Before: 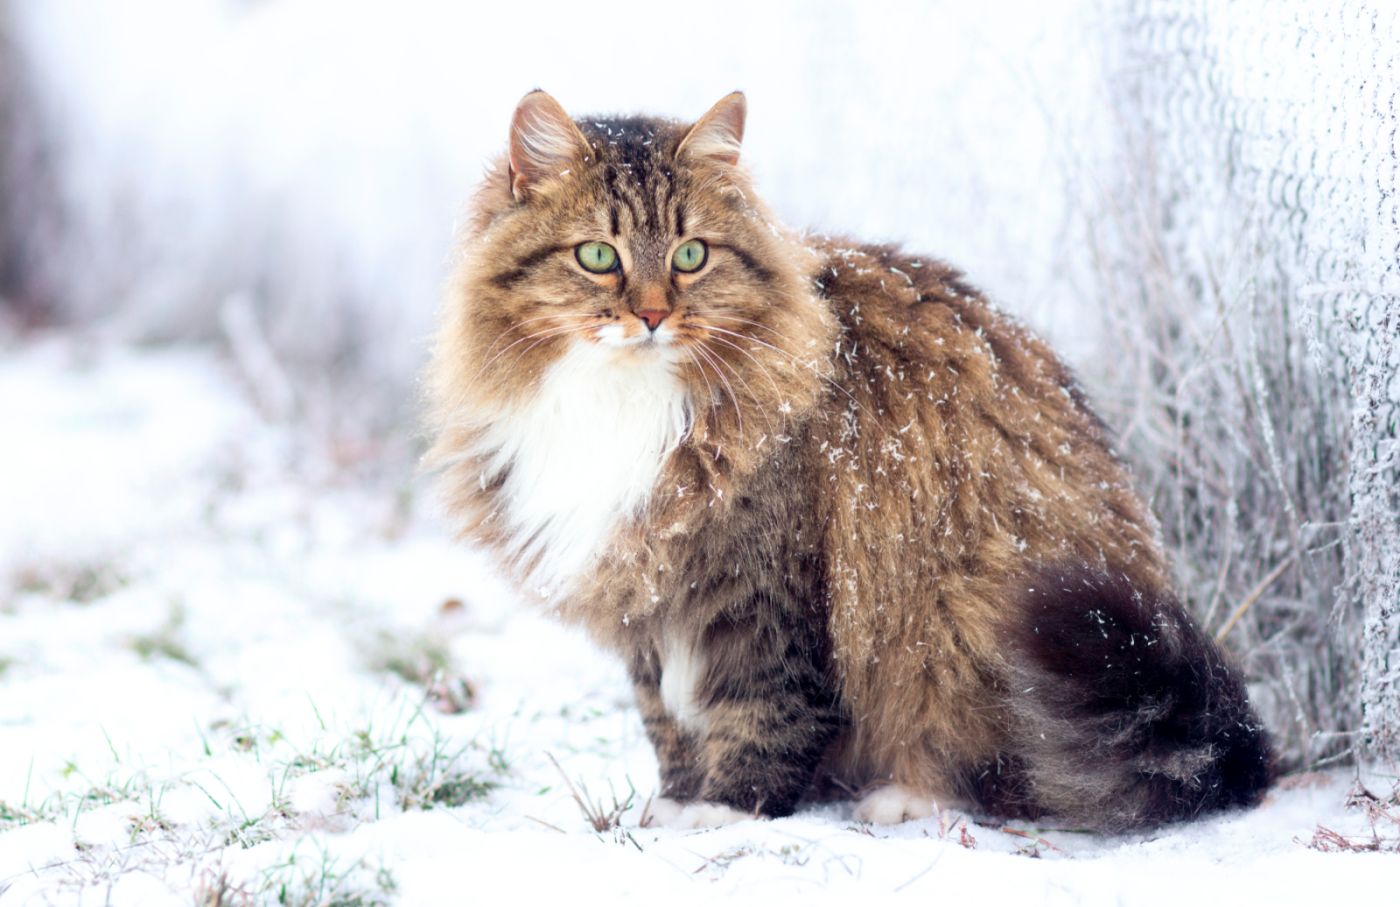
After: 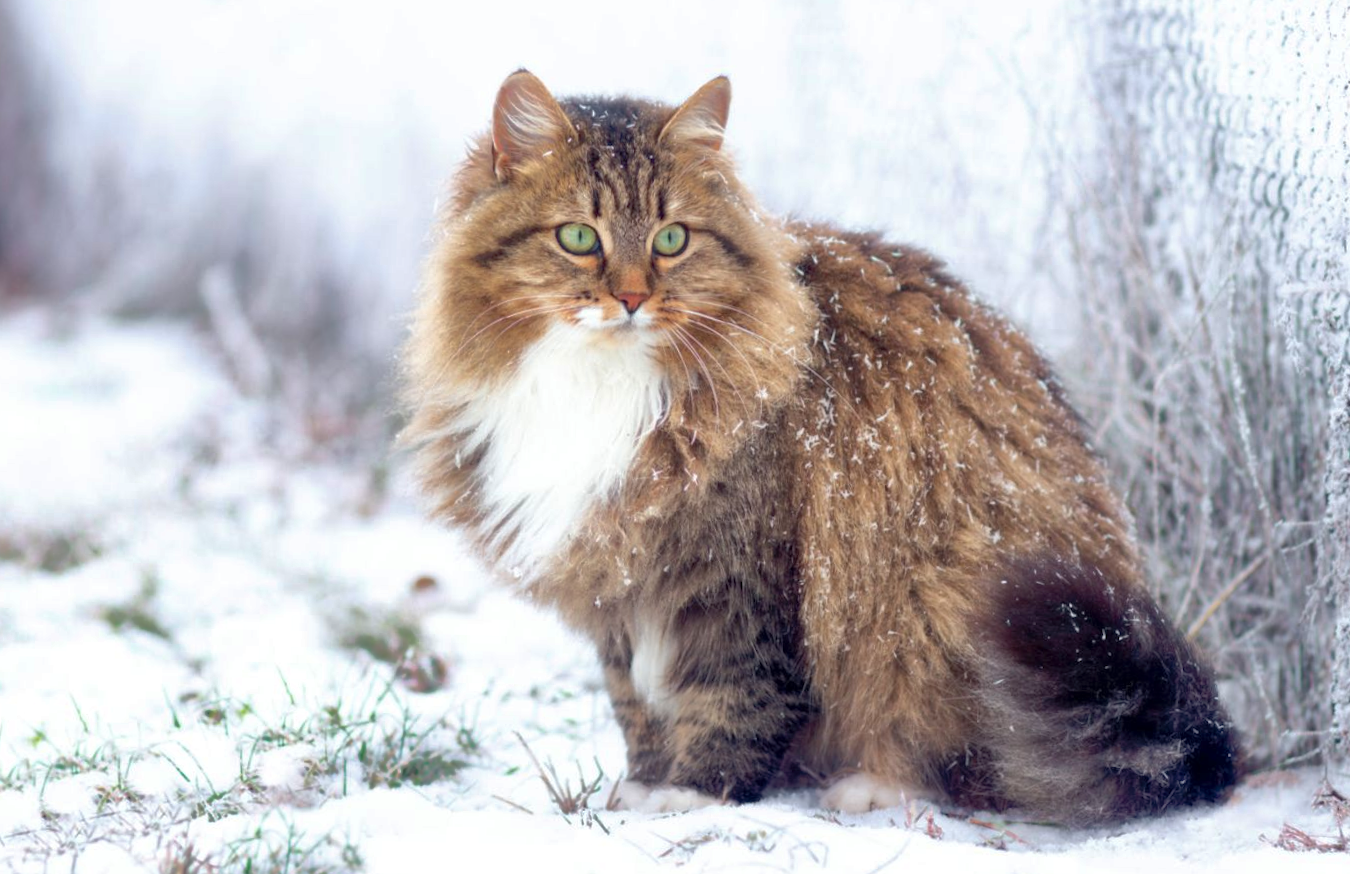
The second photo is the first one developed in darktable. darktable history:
crop and rotate: angle -1.38°
shadows and highlights: on, module defaults
